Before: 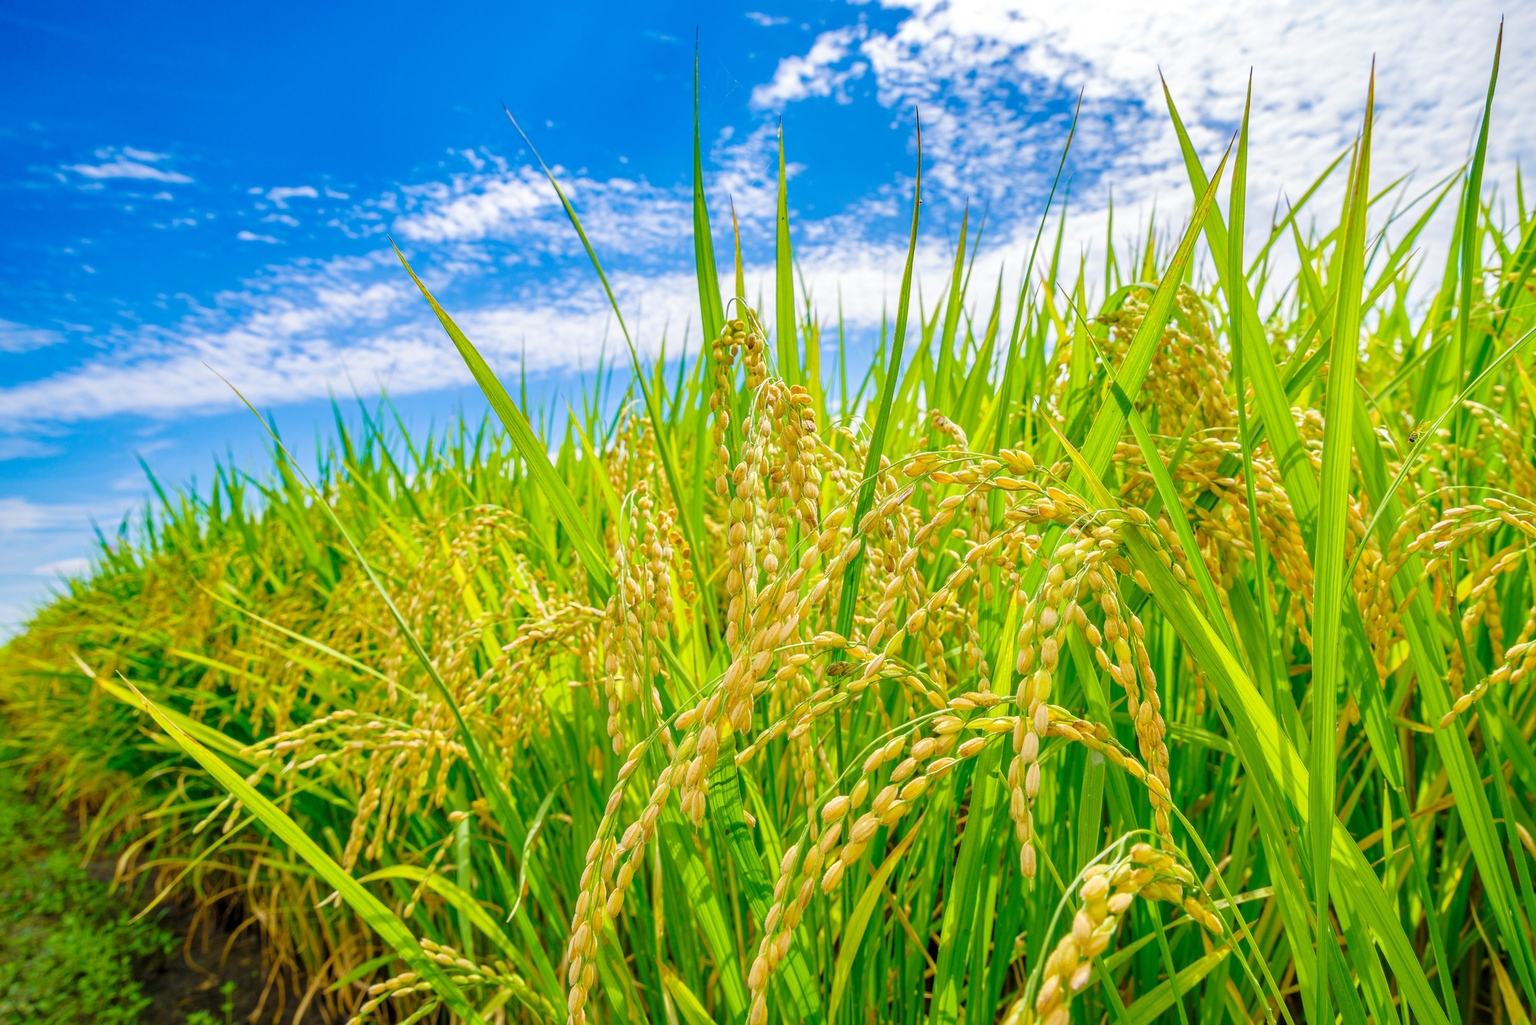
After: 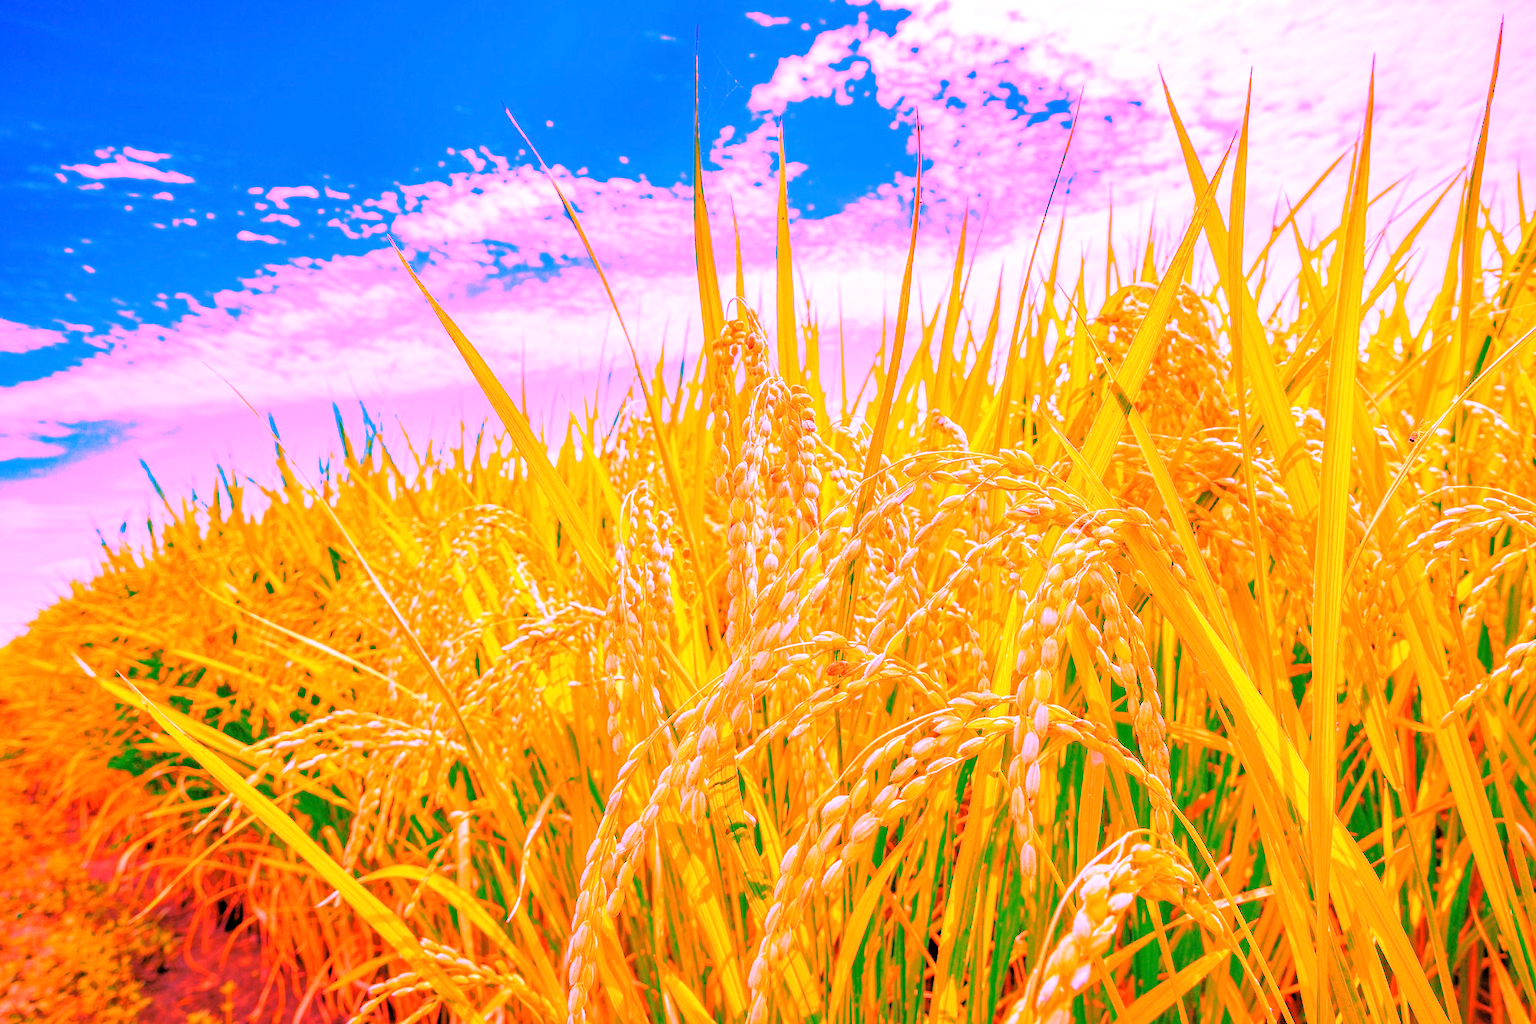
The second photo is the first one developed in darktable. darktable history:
tone equalizer: -7 EV 0.15 EV, -6 EV 0.6 EV, -5 EV 1.15 EV, -4 EV 1.33 EV, -3 EV 1.15 EV, -2 EV 0.6 EV, -1 EV 0.15 EV, mask exposure compensation -0.5 EV
white balance: red 4.26, blue 1.802
